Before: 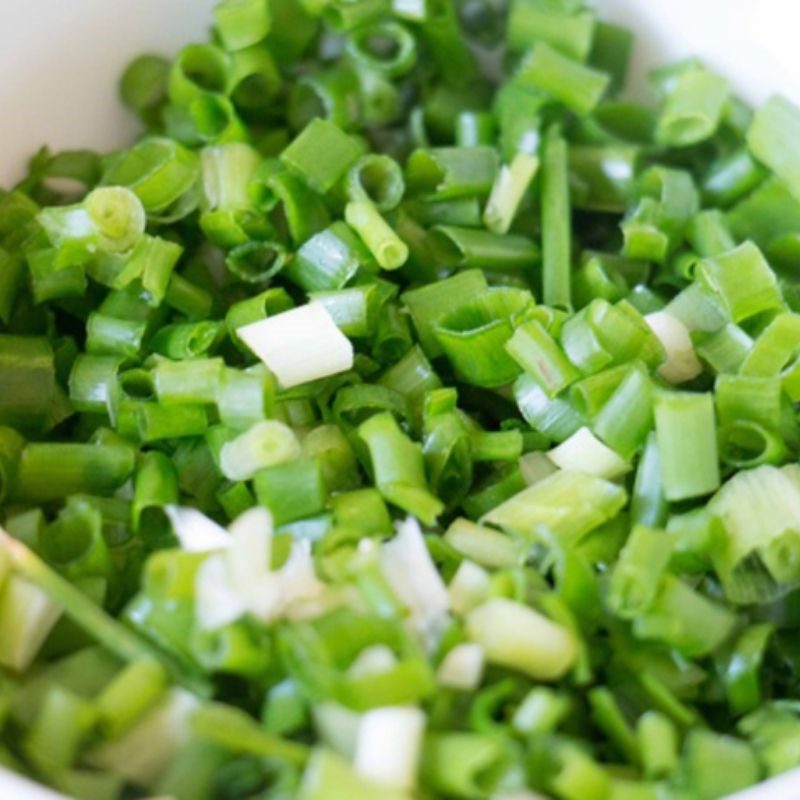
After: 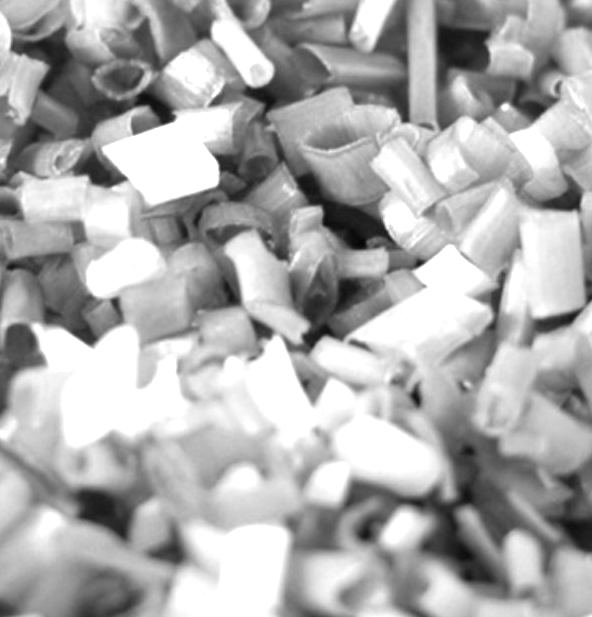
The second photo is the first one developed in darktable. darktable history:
crop: left 16.871%, top 22.857%, right 9.116%
color balance rgb: linear chroma grading › global chroma 25%, perceptual saturation grading › global saturation 40%, perceptual brilliance grading › global brilliance 30%, global vibrance 40%
monochrome: a 73.58, b 64.21
